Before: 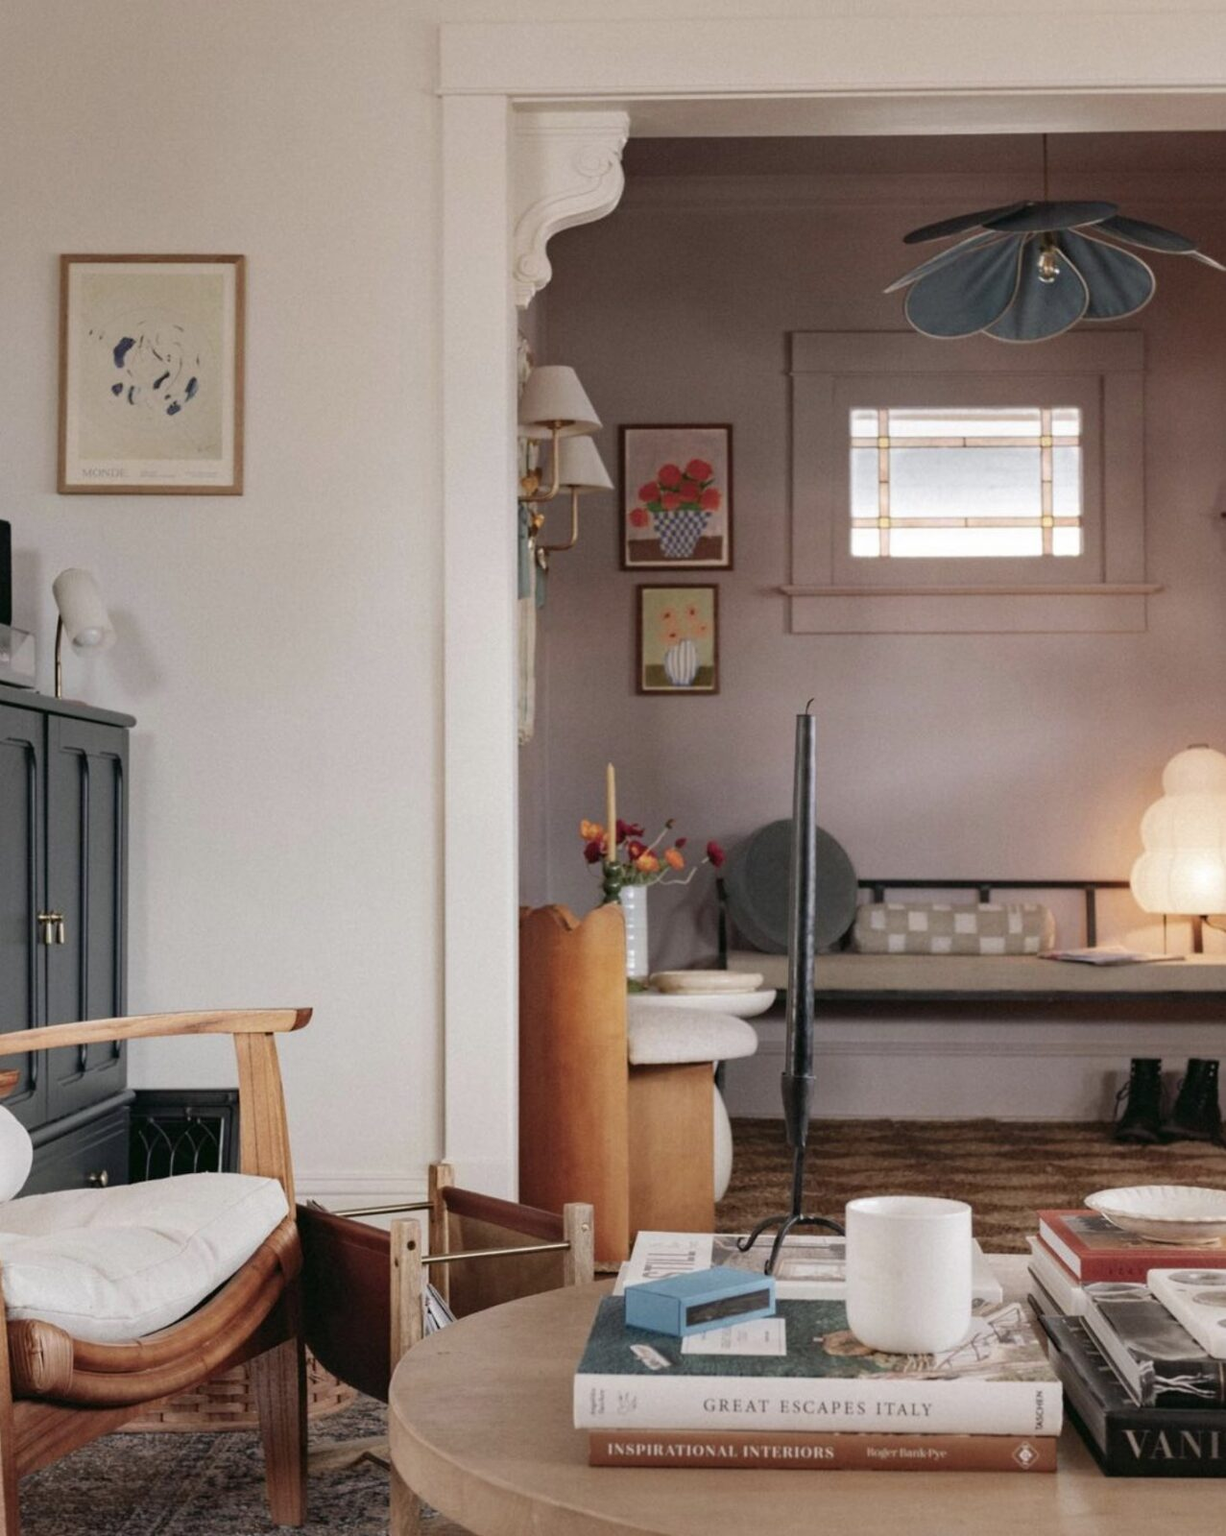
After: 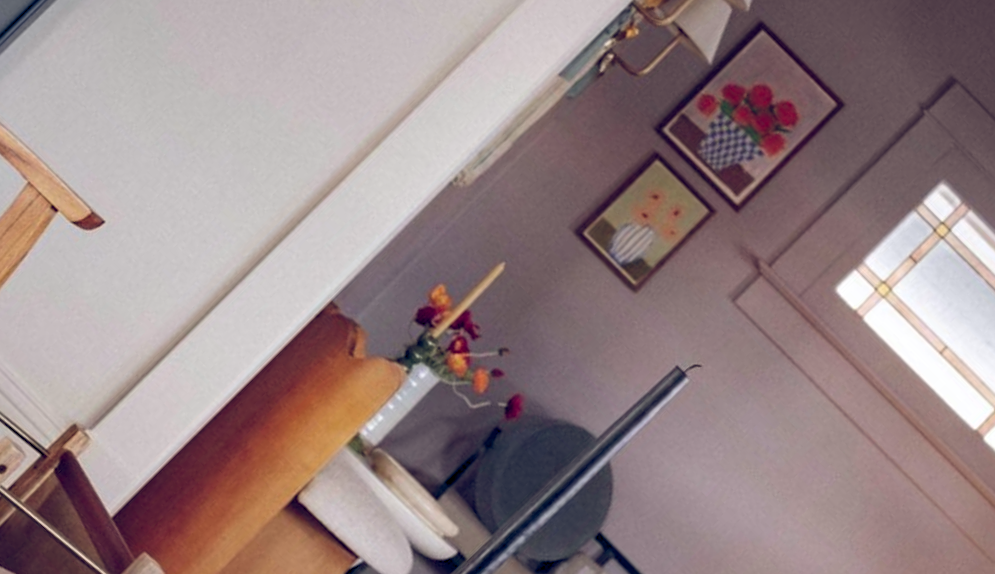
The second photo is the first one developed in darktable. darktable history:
crop and rotate: angle -45.29°, top 16.593%, right 0.986%, bottom 11.753%
color balance rgb: global offset › luminance -0.294%, global offset › chroma 0.301%, global offset › hue 263.17°, linear chroma grading › global chroma 8.969%, perceptual saturation grading › global saturation 16.072%
sharpen: amount 0.202
